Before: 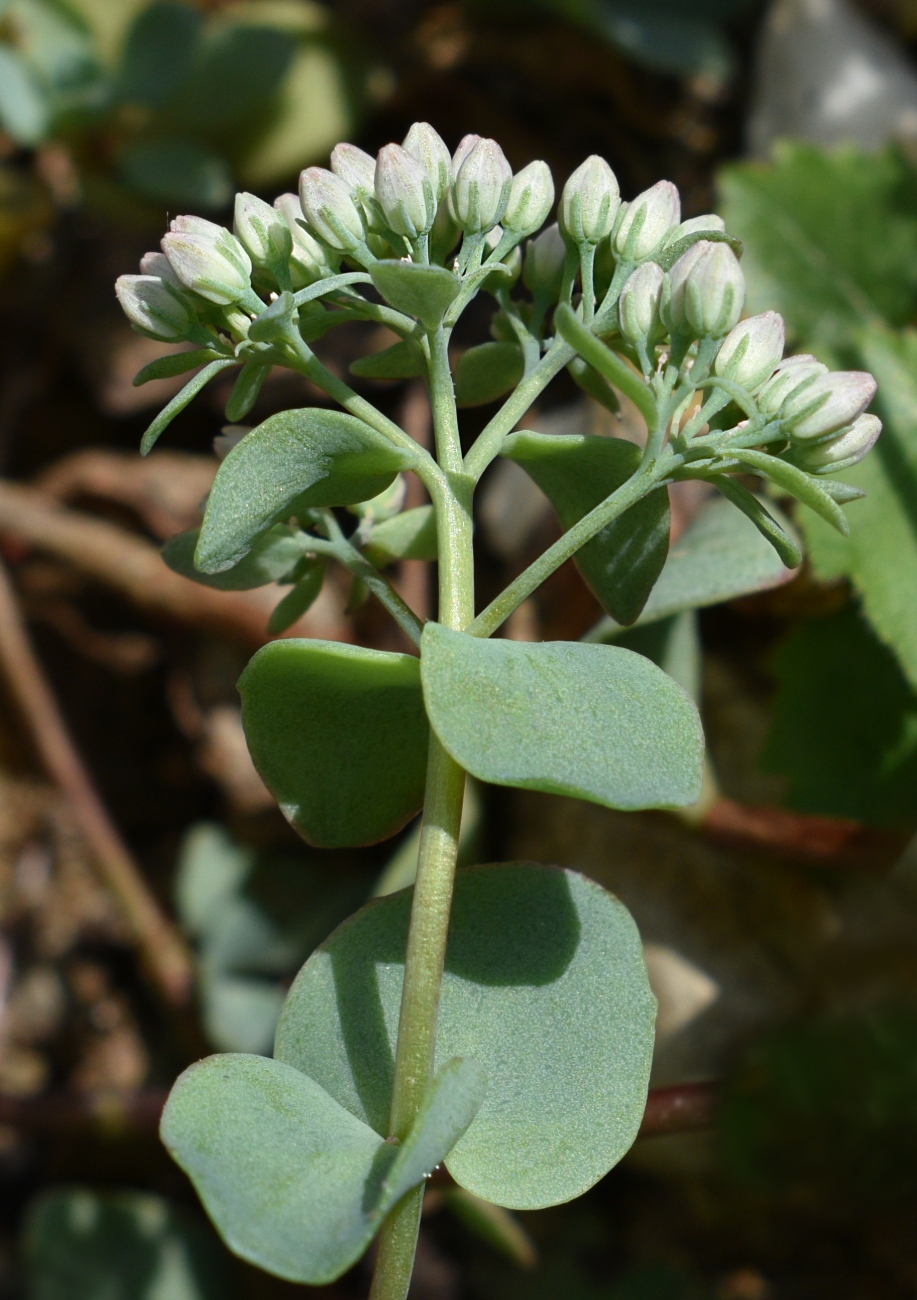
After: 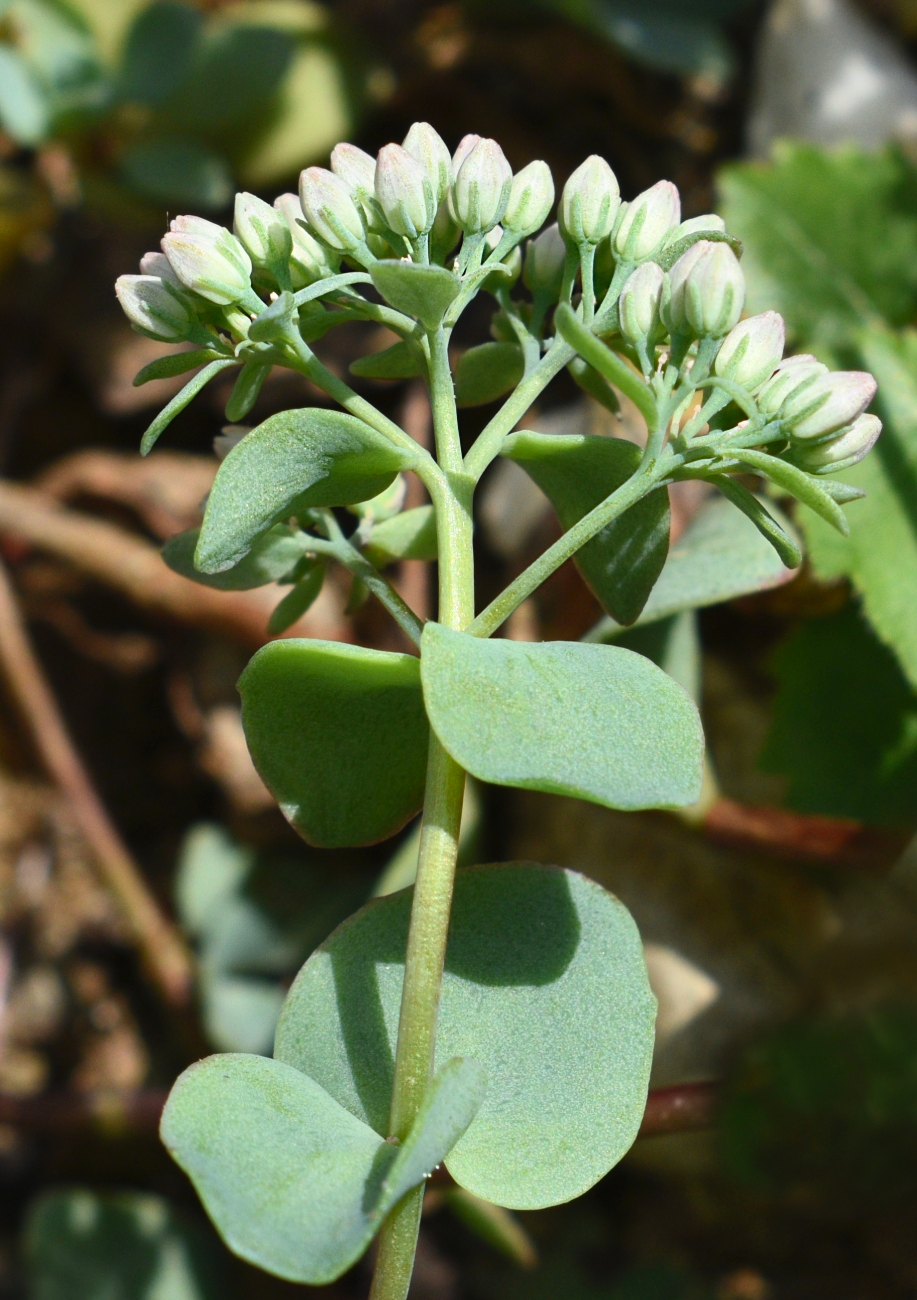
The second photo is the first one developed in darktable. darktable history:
contrast brightness saturation: contrast 0.196, brightness 0.166, saturation 0.221
shadows and highlights: shadows 20.97, highlights -83, highlights color adjustment 55.28%, soften with gaussian
